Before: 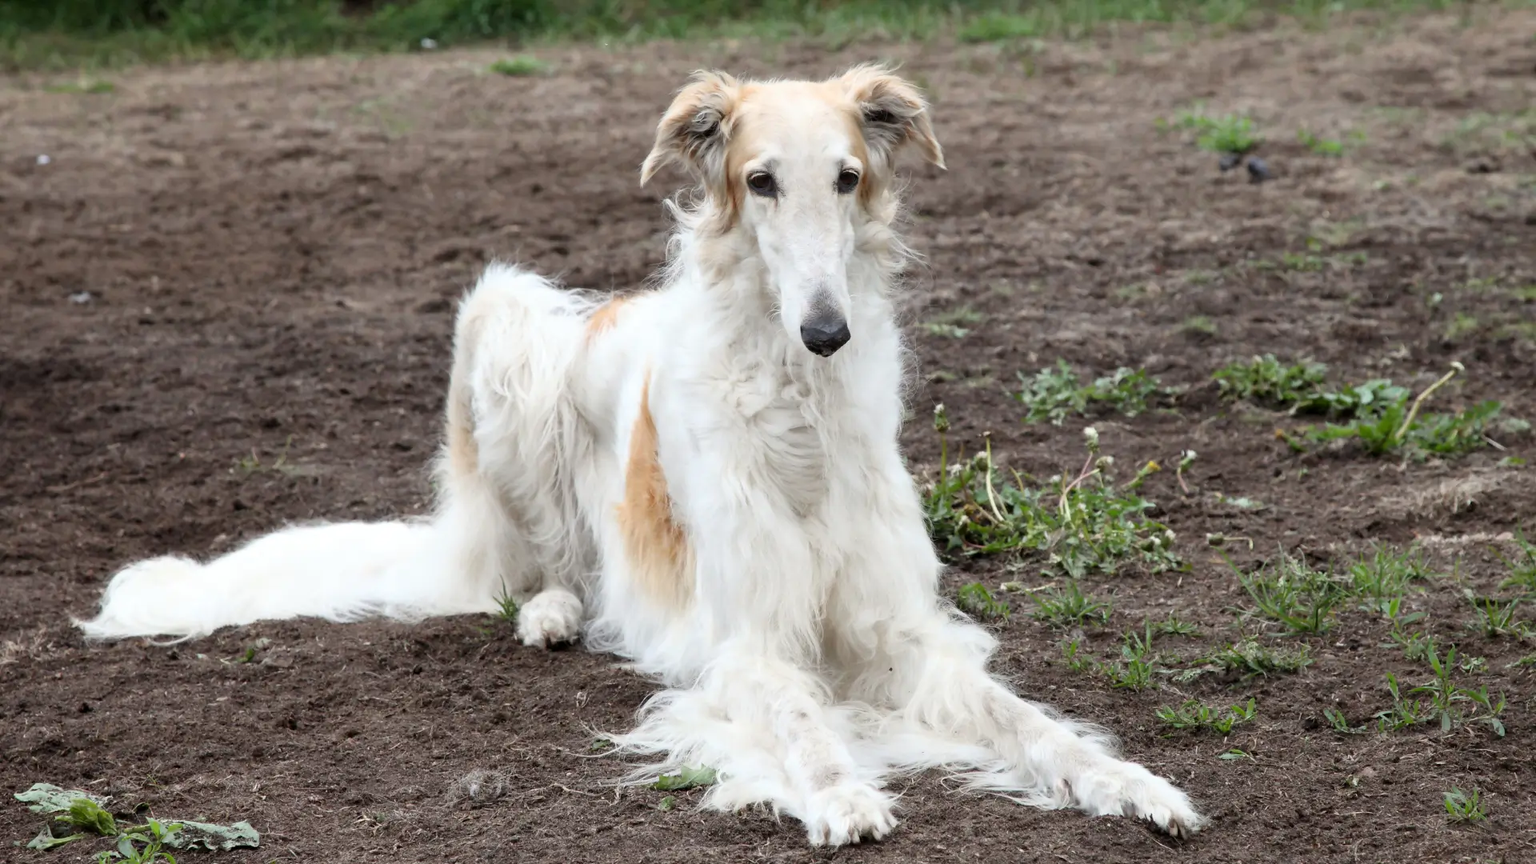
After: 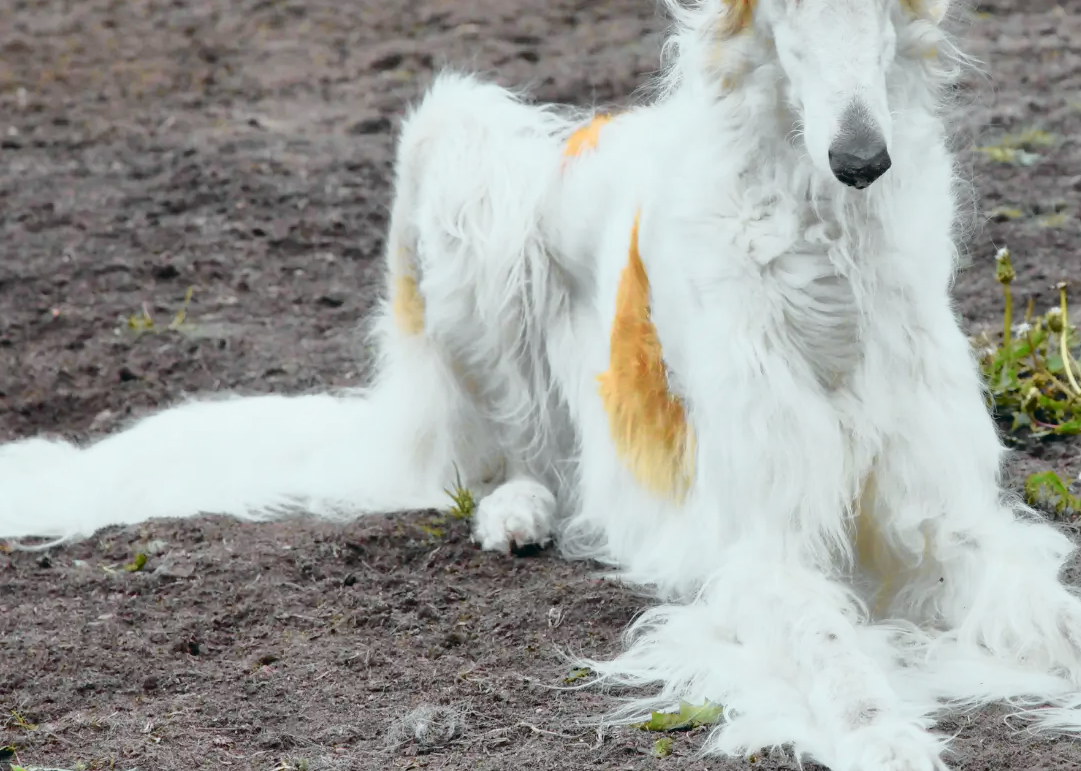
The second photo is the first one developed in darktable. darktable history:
crop: left 8.966%, top 23.852%, right 34.699%, bottom 4.703%
tone curve: curves: ch0 [(0, 0.015) (0.084, 0.074) (0.162, 0.165) (0.304, 0.382) (0.466, 0.576) (0.654, 0.741) (0.848, 0.906) (0.984, 0.963)]; ch1 [(0, 0) (0.34, 0.235) (0.46, 0.46) (0.515, 0.502) (0.553, 0.567) (0.764, 0.815) (1, 1)]; ch2 [(0, 0) (0.44, 0.458) (0.479, 0.492) (0.524, 0.507) (0.547, 0.579) (0.673, 0.712) (1, 1)], color space Lab, independent channels, preserve colors none
shadows and highlights: on, module defaults
